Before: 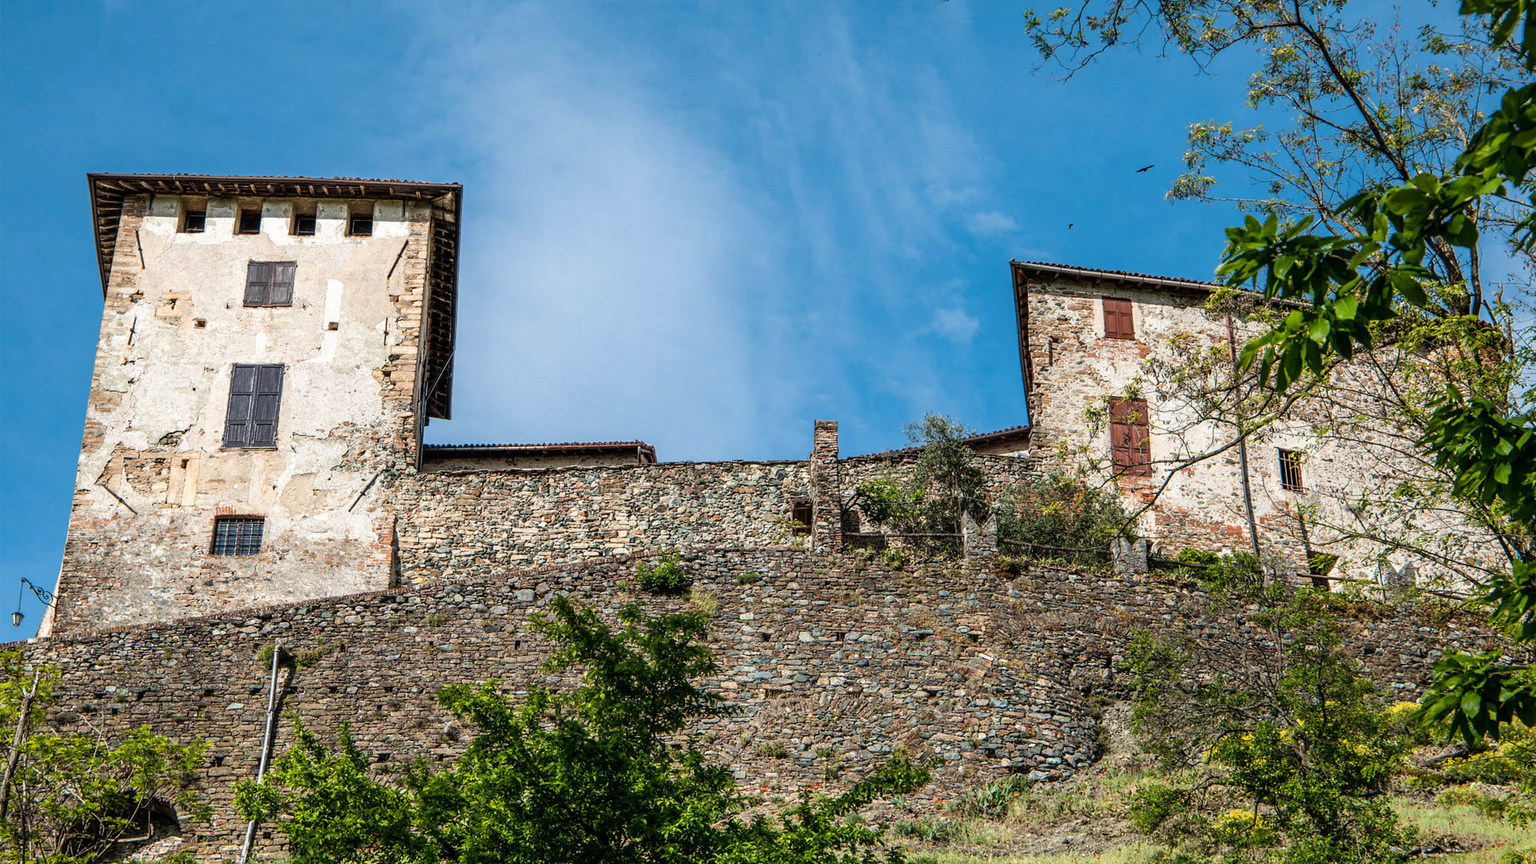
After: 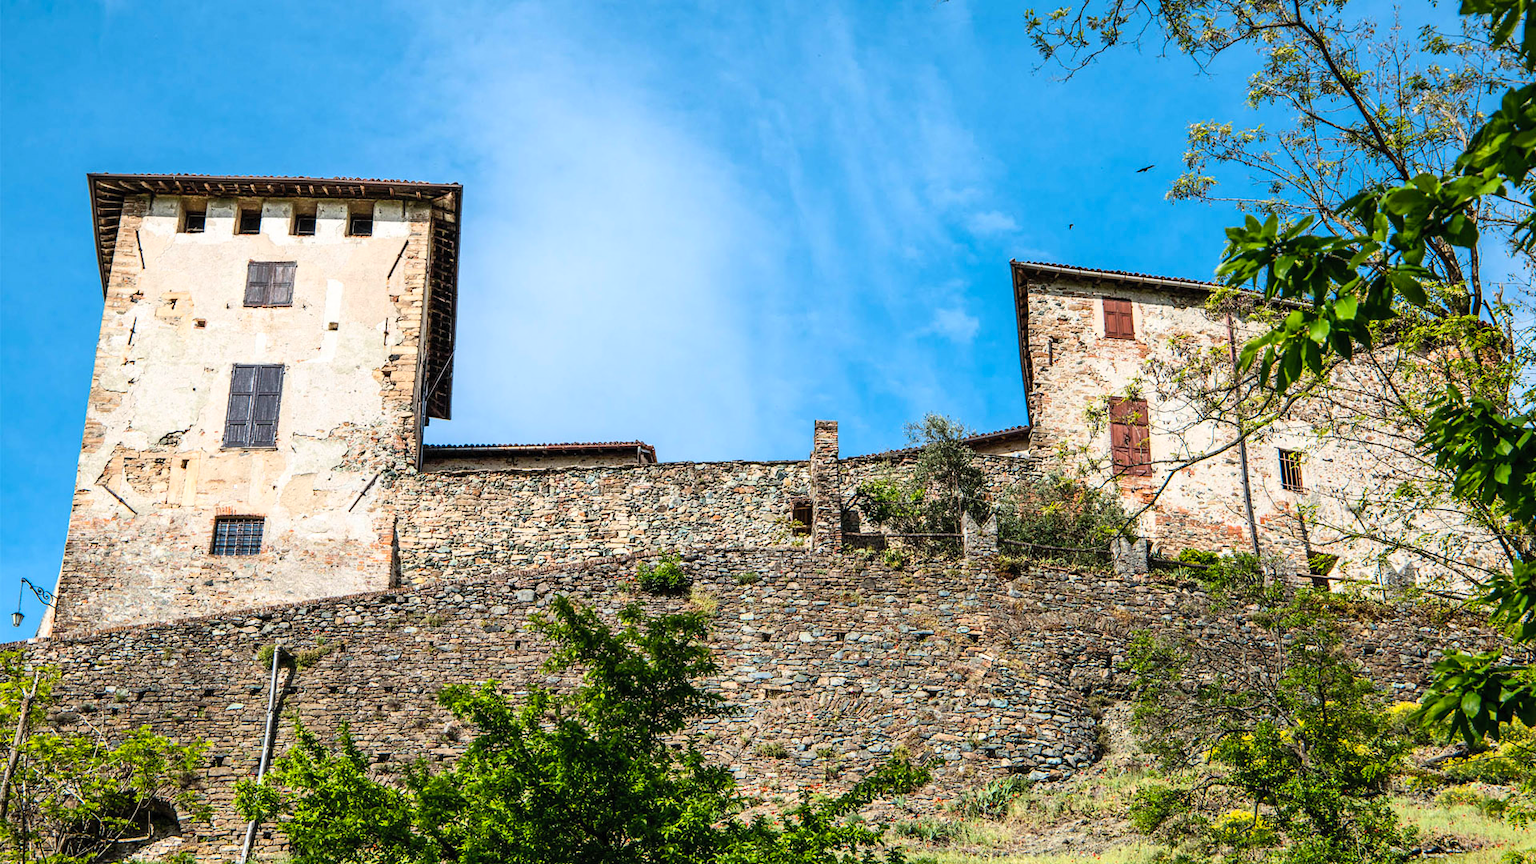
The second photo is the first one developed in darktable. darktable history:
contrast brightness saturation: contrast 0.201, brightness 0.162, saturation 0.22
